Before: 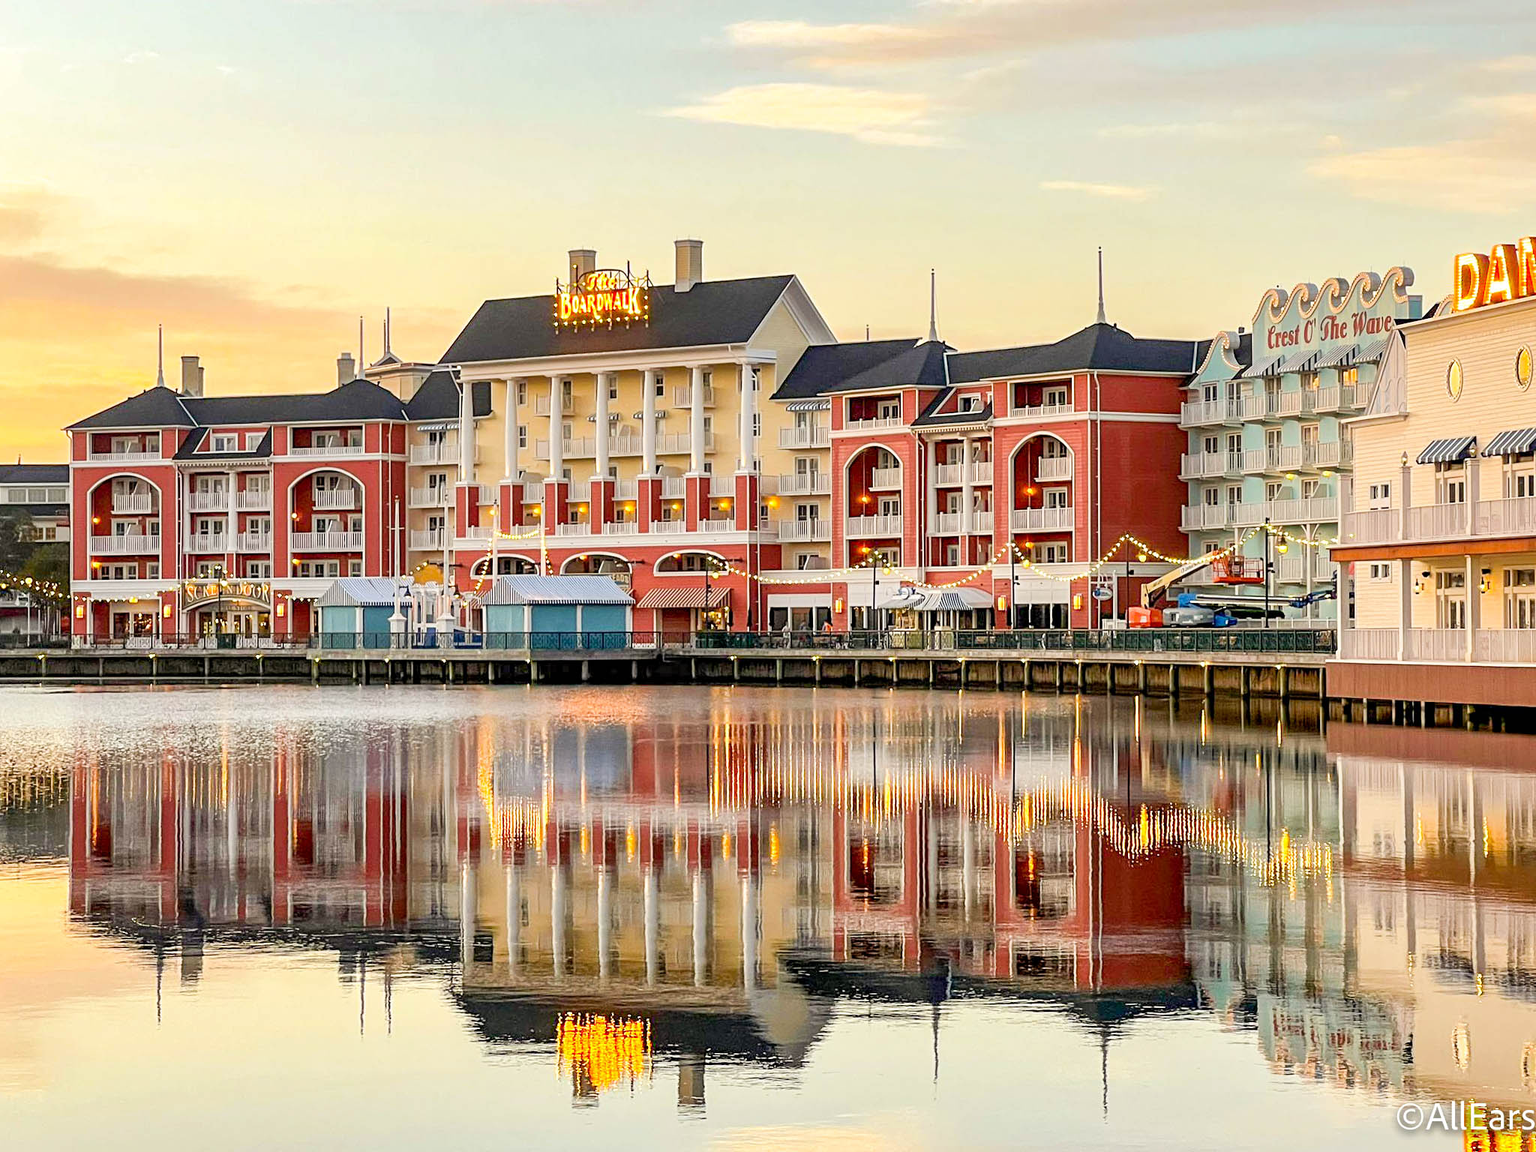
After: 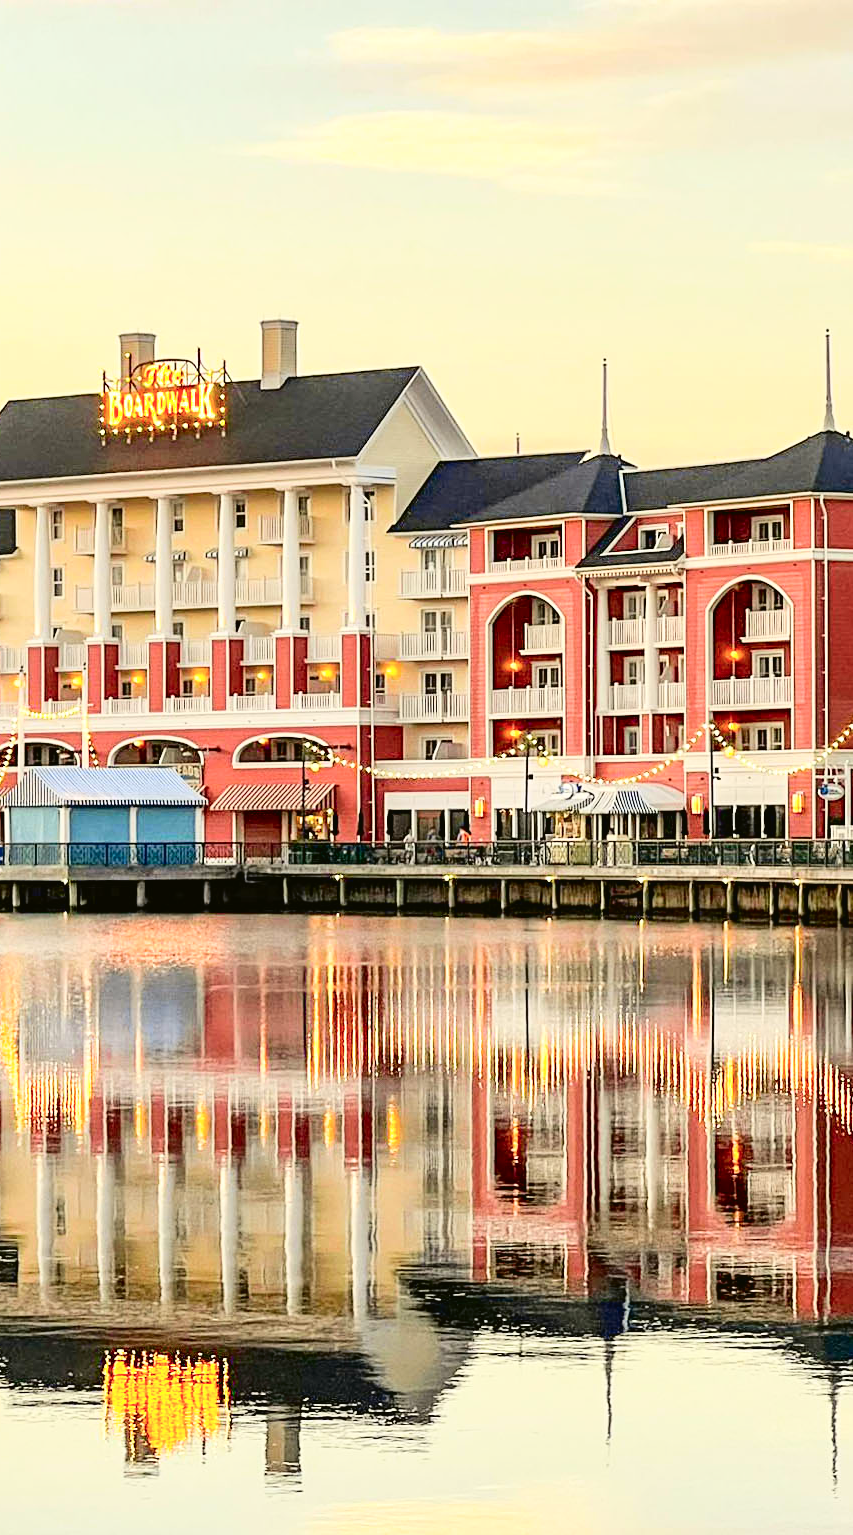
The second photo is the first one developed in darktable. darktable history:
crop: left 31.229%, right 27.105%
tone curve: curves: ch0 [(0, 0.023) (0.087, 0.065) (0.184, 0.168) (0.45, 0.54) (0.57, 0.683) (0.722, 0.825) (0.877, 0.948) (1, 1)]; ch1 [(0, 0) (0.388, 0.369) (0.447, 0.447) (0.505, 0.5) (0.534, 0.528) (0.573, 0.583) (0.663, 0.68) (1, 1)]; ch2 [(0, 0) (0.314, 0.223) (0.427, 0.405) (0.492, 0.505) (0.531, 0.55) (0.589, 0.599) (1, 1)], color space Lab, independent channels, preserve colors none
